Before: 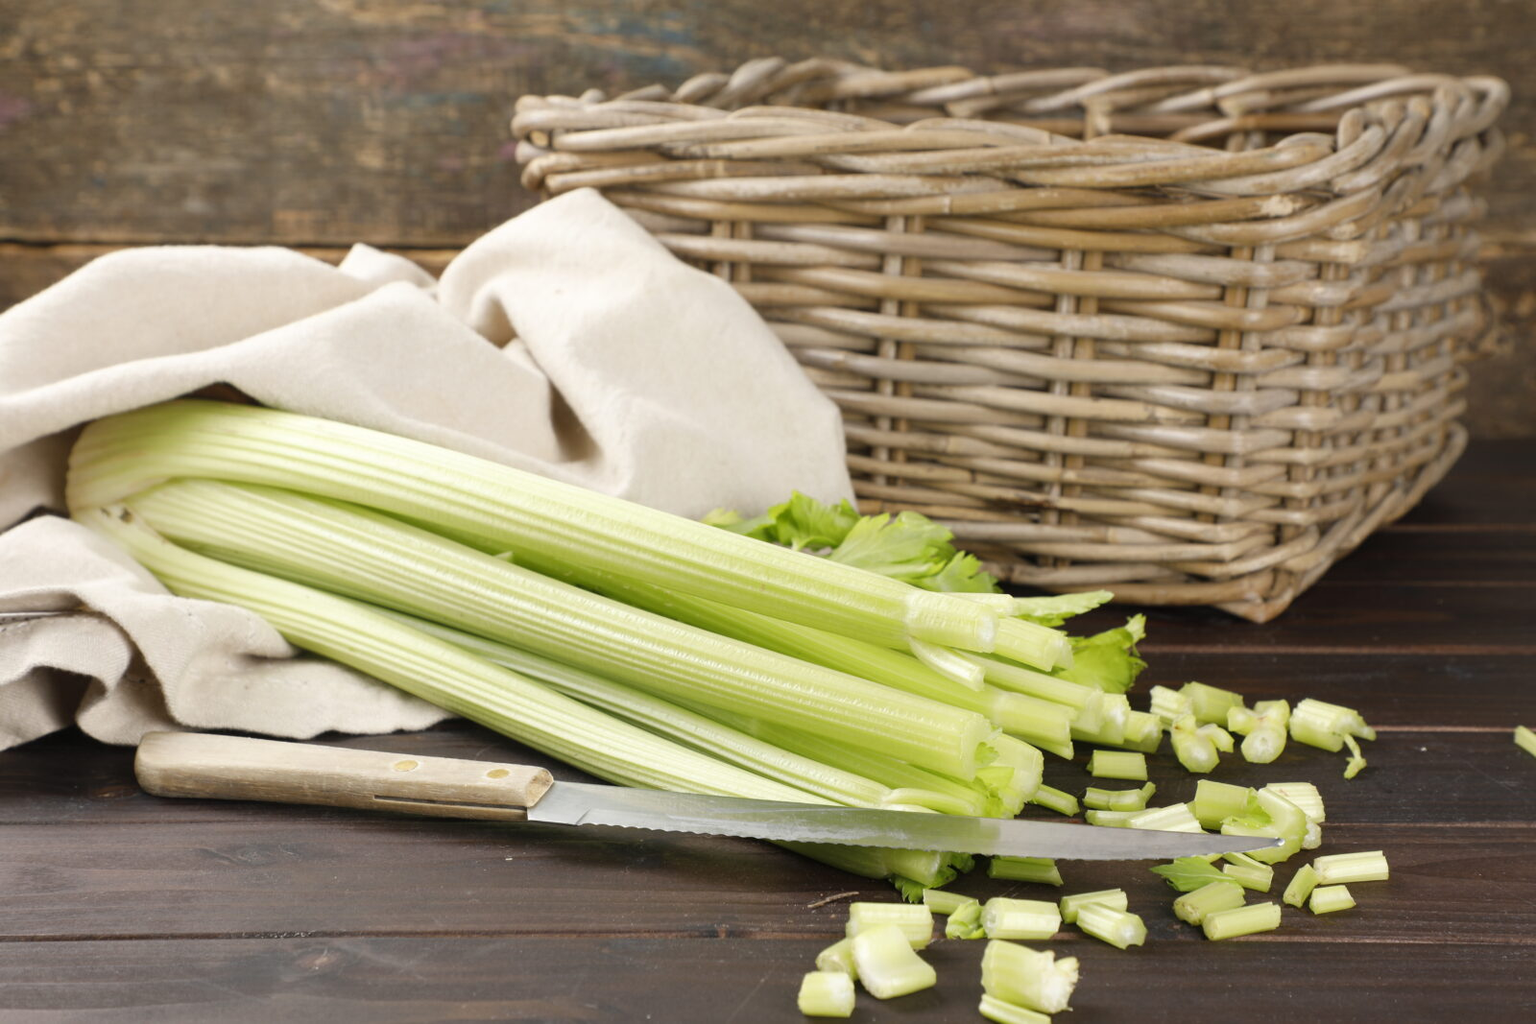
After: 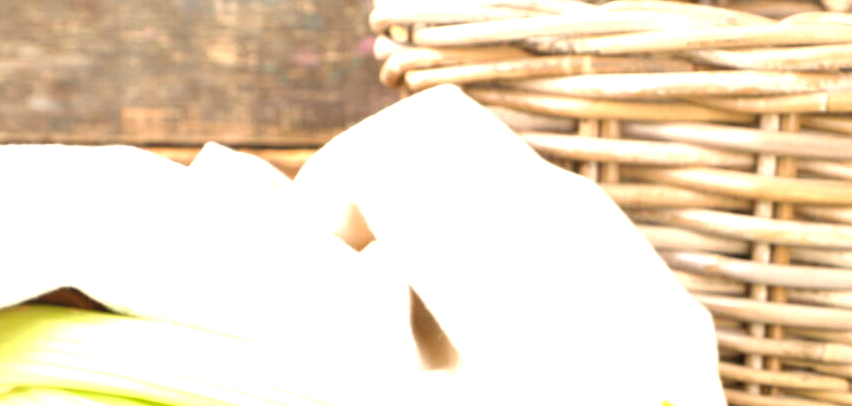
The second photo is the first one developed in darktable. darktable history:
crop: left 10.213%, top 10.486%, right 36.526%, bottom 51.462%
exposure: exposure 1.001 EV, compensate highlight preservation false
tone equalizer: -8 EV -0.433 EV, -7 EV -0.378 EV, -6 EV -0.325 EV, -5 EV -0.246 EV, -3 EV 0.215 EV, -2 EV 0.361 EV, -1 EV 0.405 EV, +0 EV 0.406 EV
